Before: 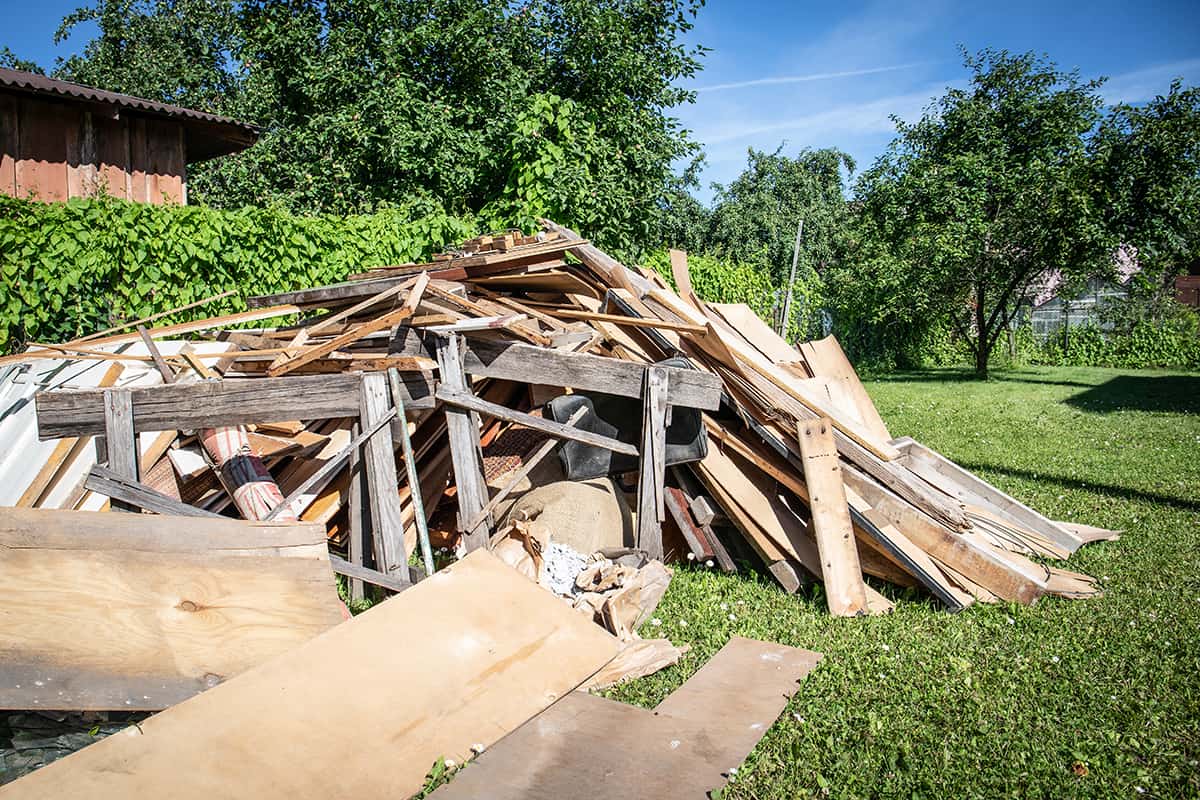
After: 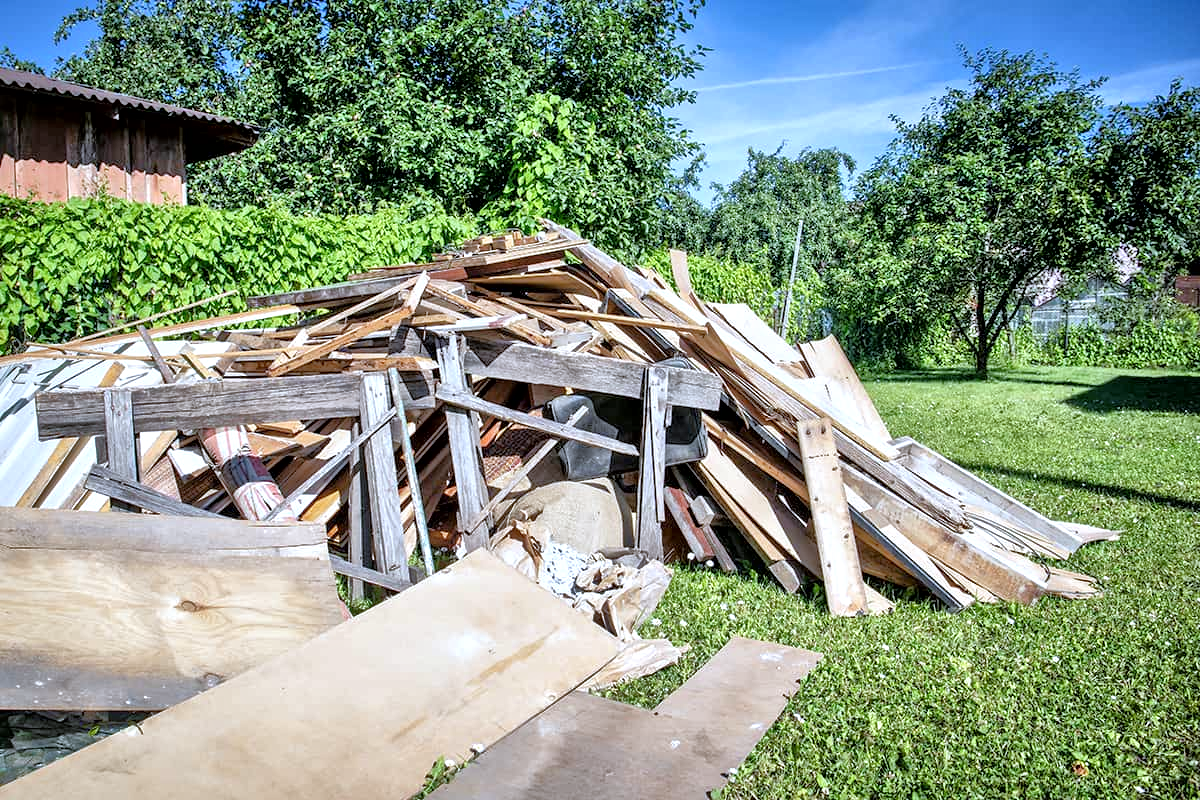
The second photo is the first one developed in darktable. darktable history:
tone equalizer: -7 EV 0.15 EV, -6 EV 0.6 EV, -5 EV 1.15 EV, -4 EV 1.33 EV, -3 EV 1.15 EV, -2 EV 0.6 EV, -1 EV 0.15 EV, mask exposure compensation -0.5 EV
local contrast: mode bilateral grid, contrast 50, coarseness 50, detail 150%, midtone range 0.2
white balance: red 0.931, blue 1.11
